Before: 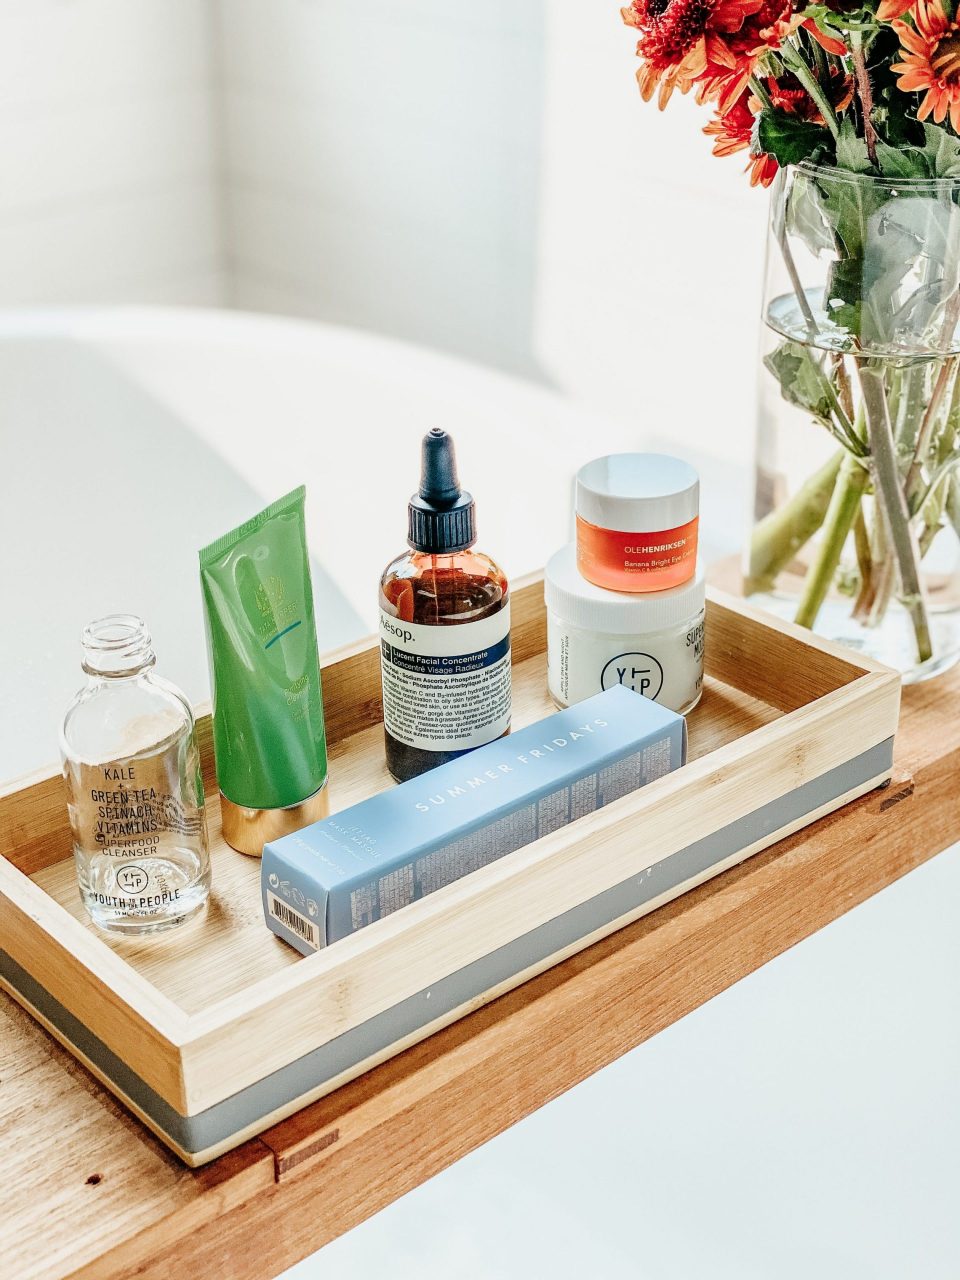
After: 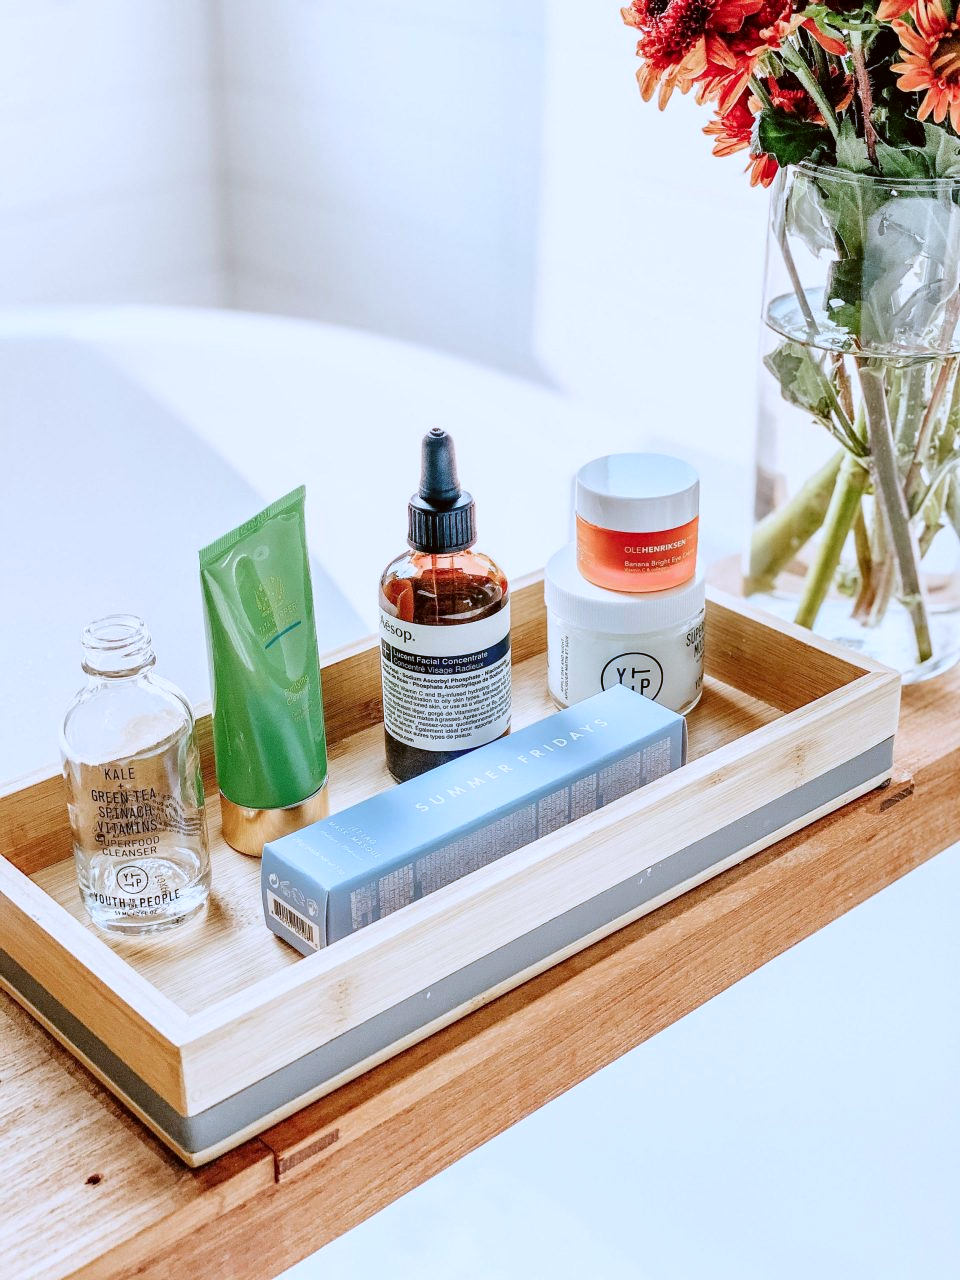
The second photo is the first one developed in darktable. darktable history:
color correction: highlights a* -3.28, highlights b* -6.24, shadows a* 3.1, shadows b* 5.19
white balance: red 1.004, blue 1.096
